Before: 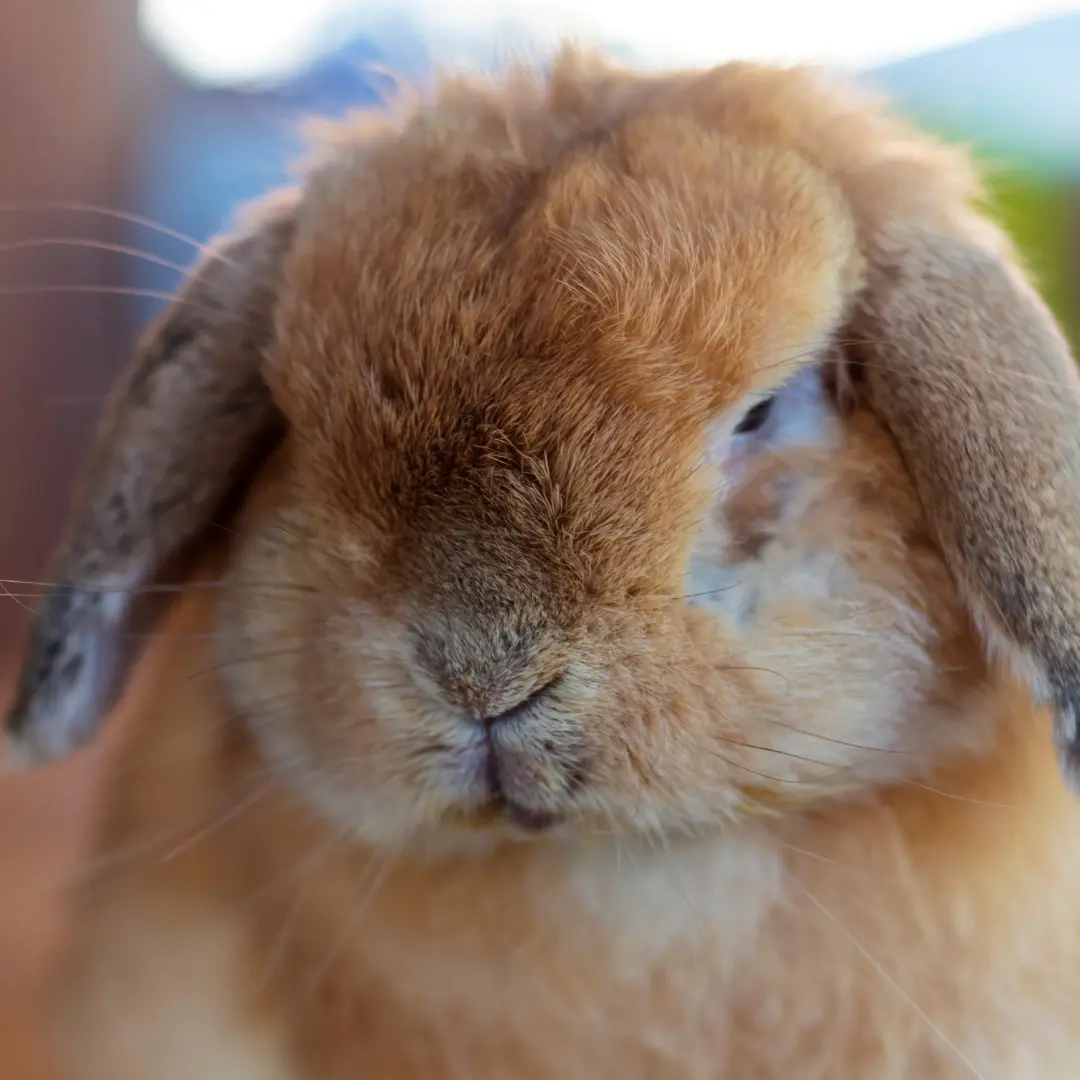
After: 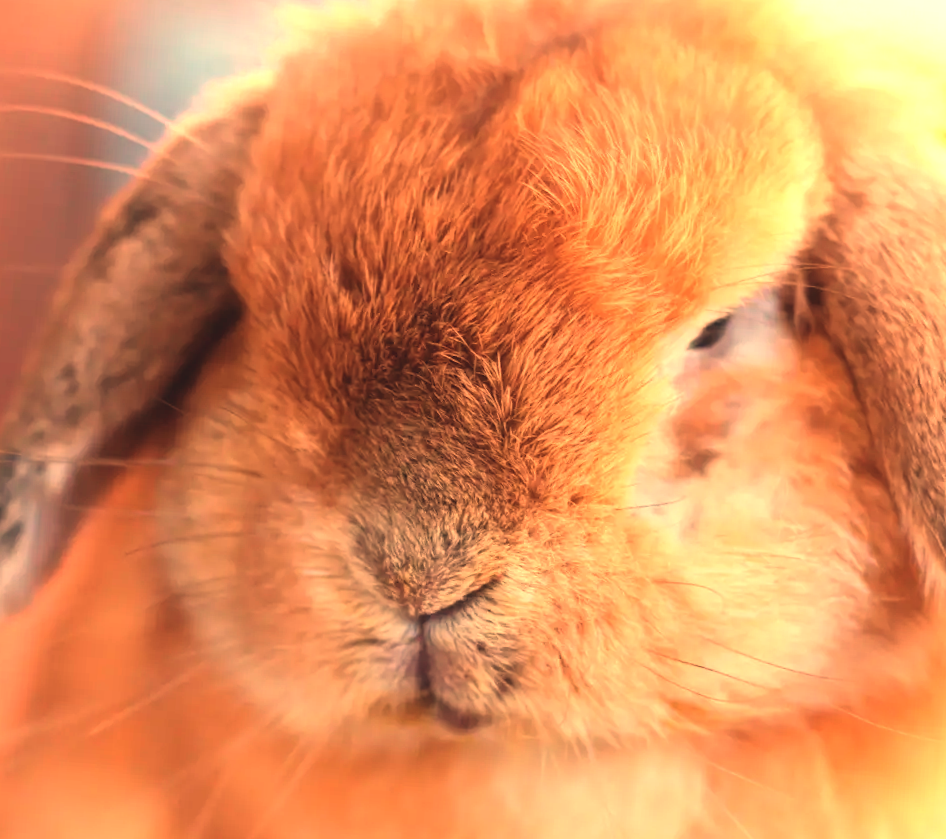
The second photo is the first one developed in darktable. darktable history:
exposure: black level correction -0.005, exposure 1 EV, compensate highlight preservation false
crop: left 7.856%, top 11.836%, right 10.12%, bottom 15.387%
white balance: red 1.467, blue 0.684
rotate and perspective: rotation 4.1°, automatic cropping off
